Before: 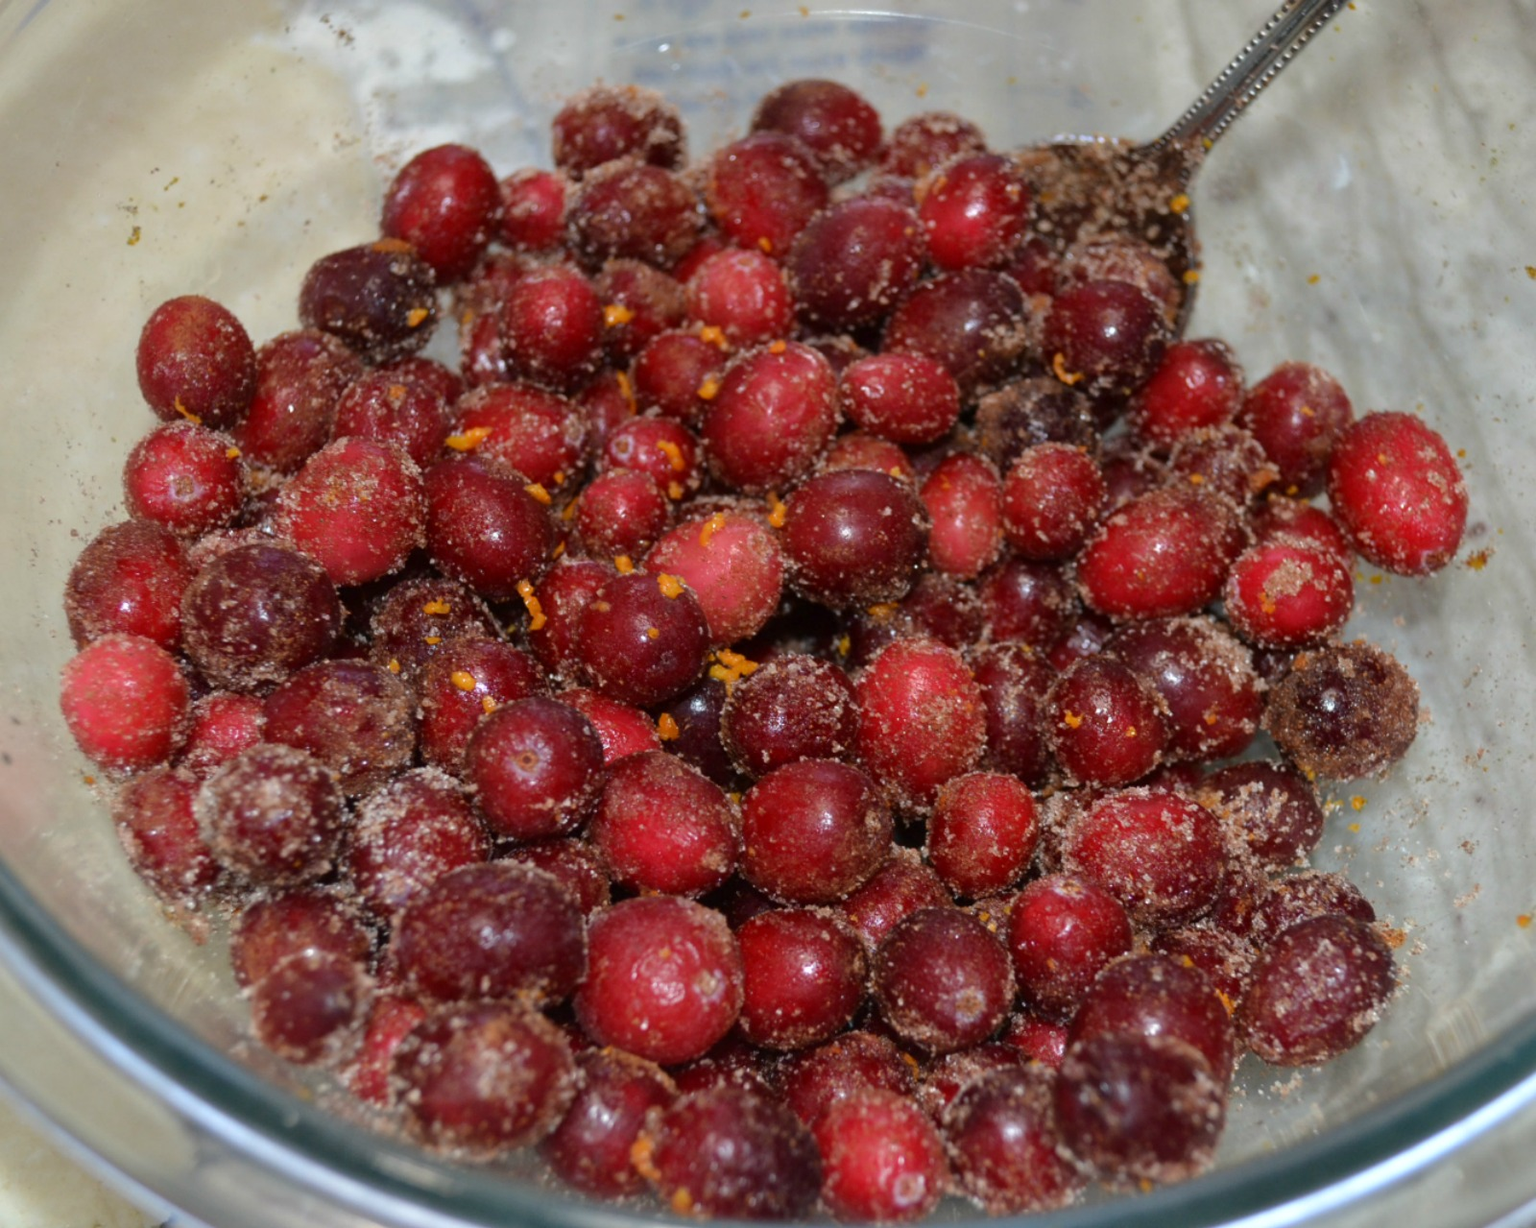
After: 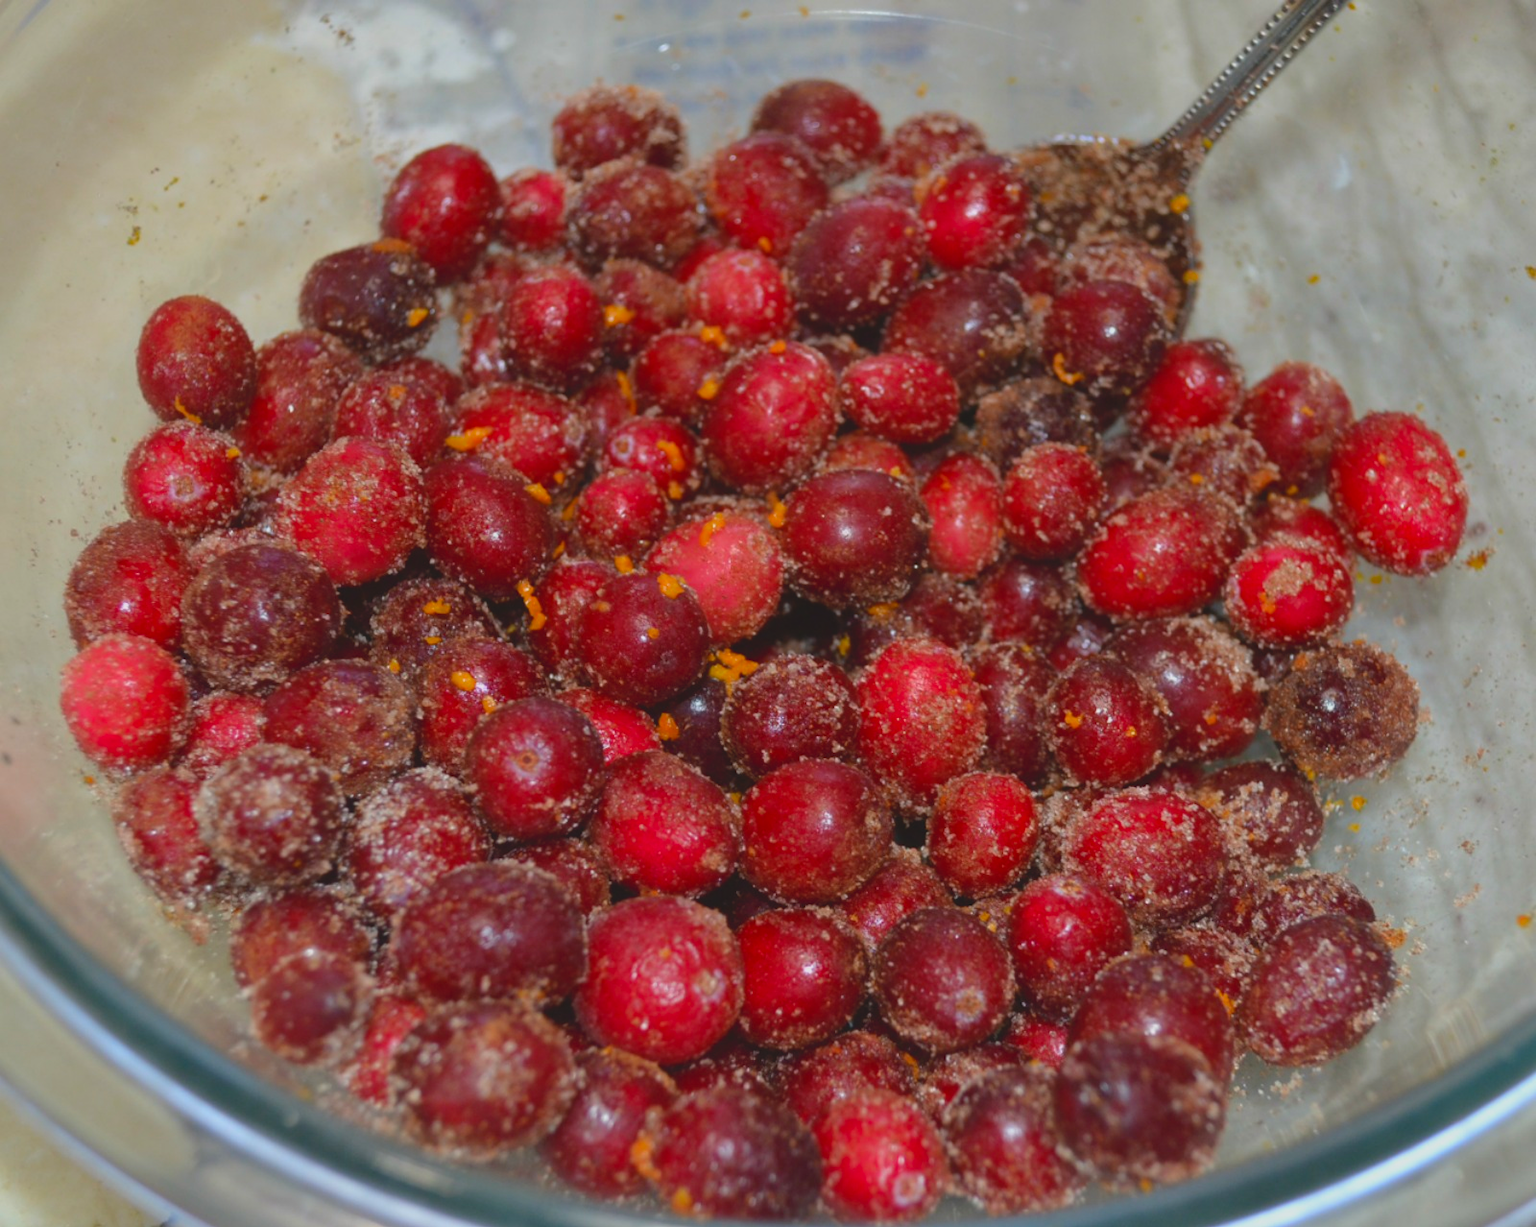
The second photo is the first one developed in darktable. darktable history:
contrast brightness saturation: contrast -0.195, saturation 0.187
